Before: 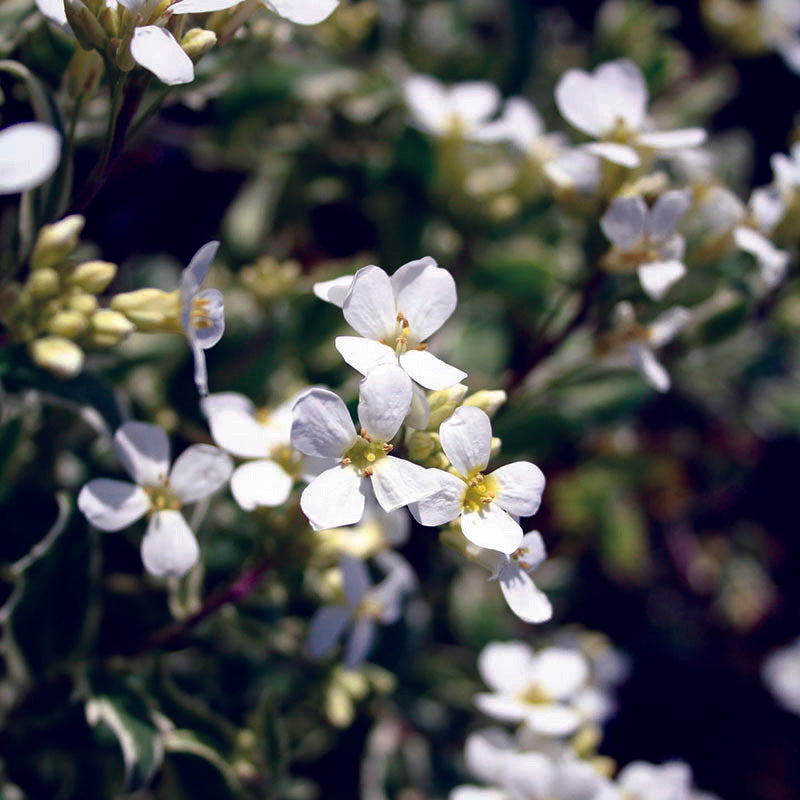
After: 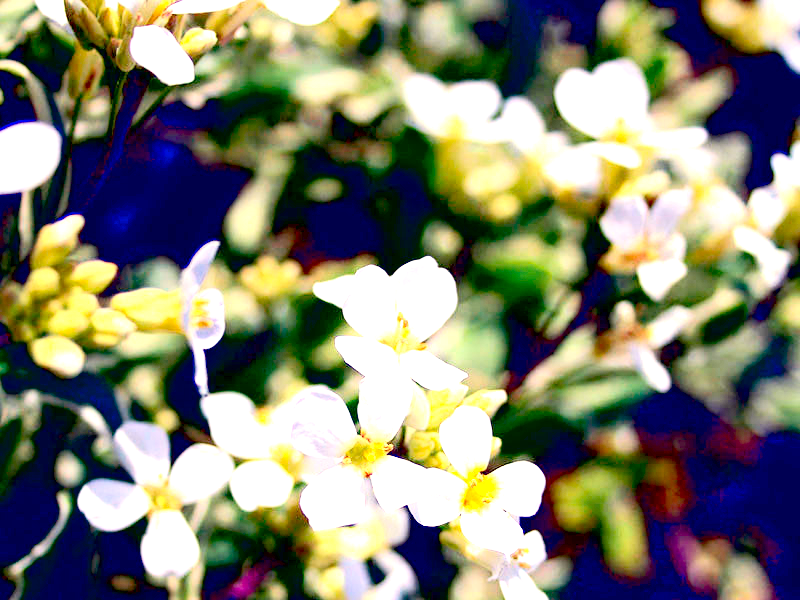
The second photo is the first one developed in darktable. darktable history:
exposure: black level correction 0.016, exposure 1.774 EV, compensate highlight preservation false
tone equalizer: on, module defaults
contrast brightness saturation: contrast 0.2, brightness 0.16, saturation 0.22
white balance: red 1.029, blue 0.92
crop: bottom 24.988%
